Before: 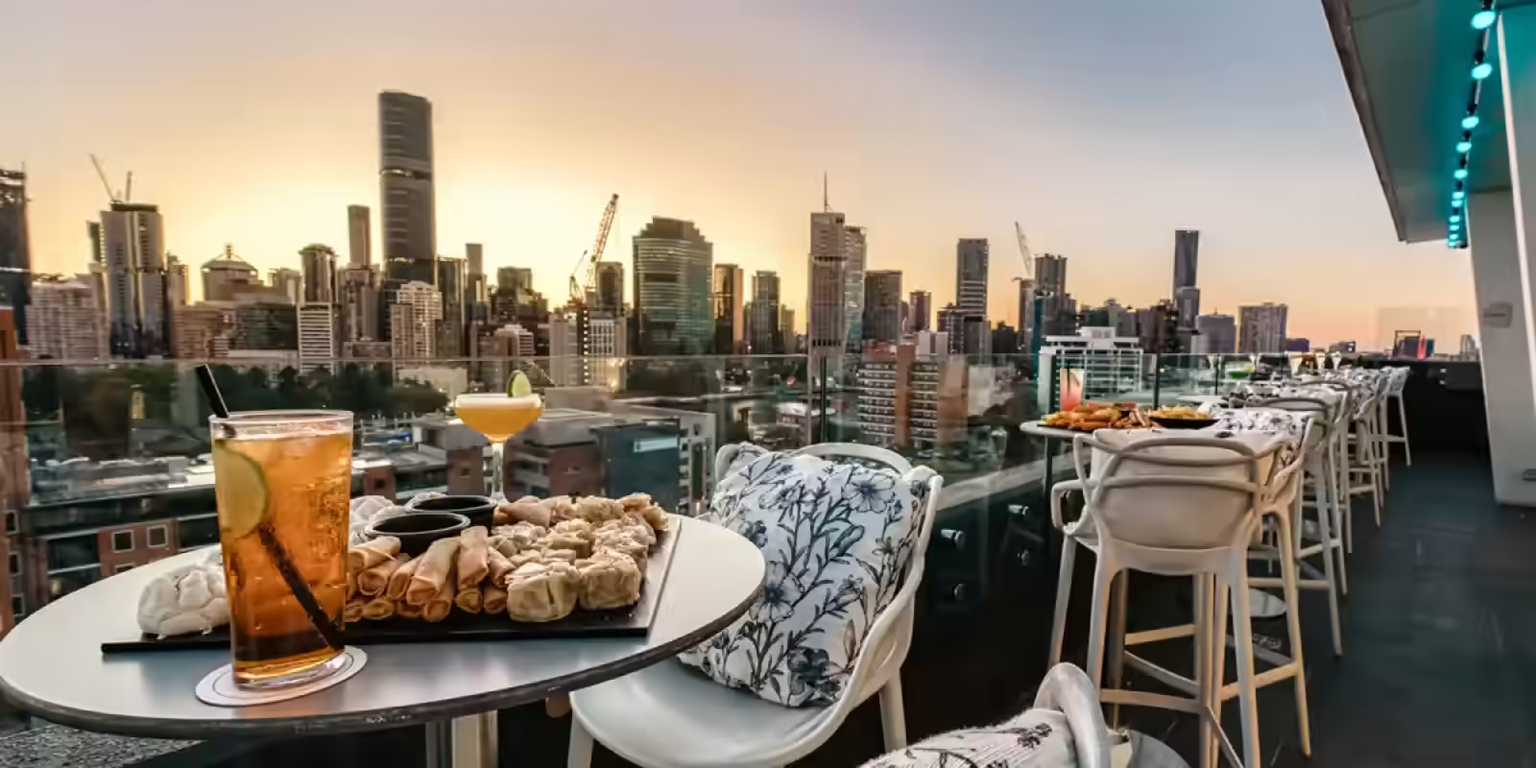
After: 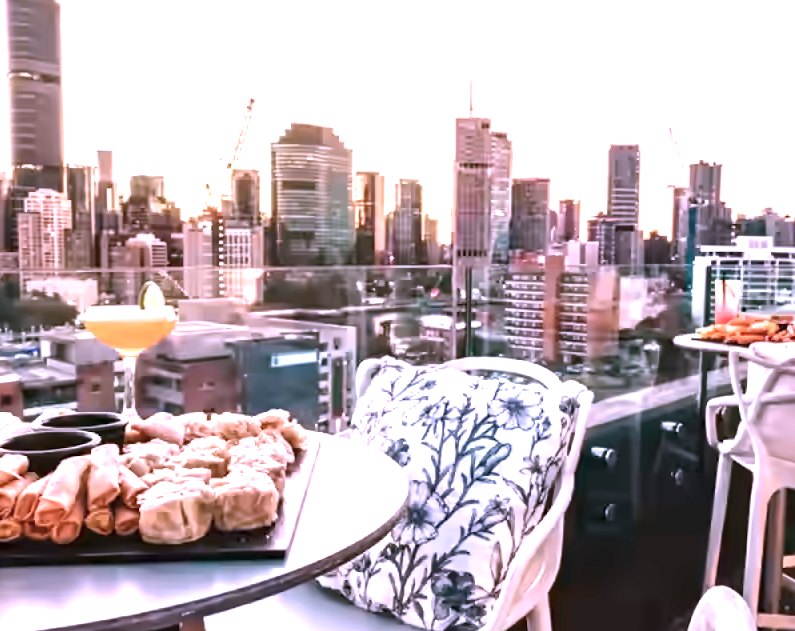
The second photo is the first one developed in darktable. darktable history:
exposure: black level correction 0, exposure 1.479 EV, compensate highlight preservation false
crop and rotate: angle 0.017°, left 24.331%, top 13.08%, right 25.951%, bottom 7.887%
color correction: highlights a* 15.16, highlights b* -25.13
